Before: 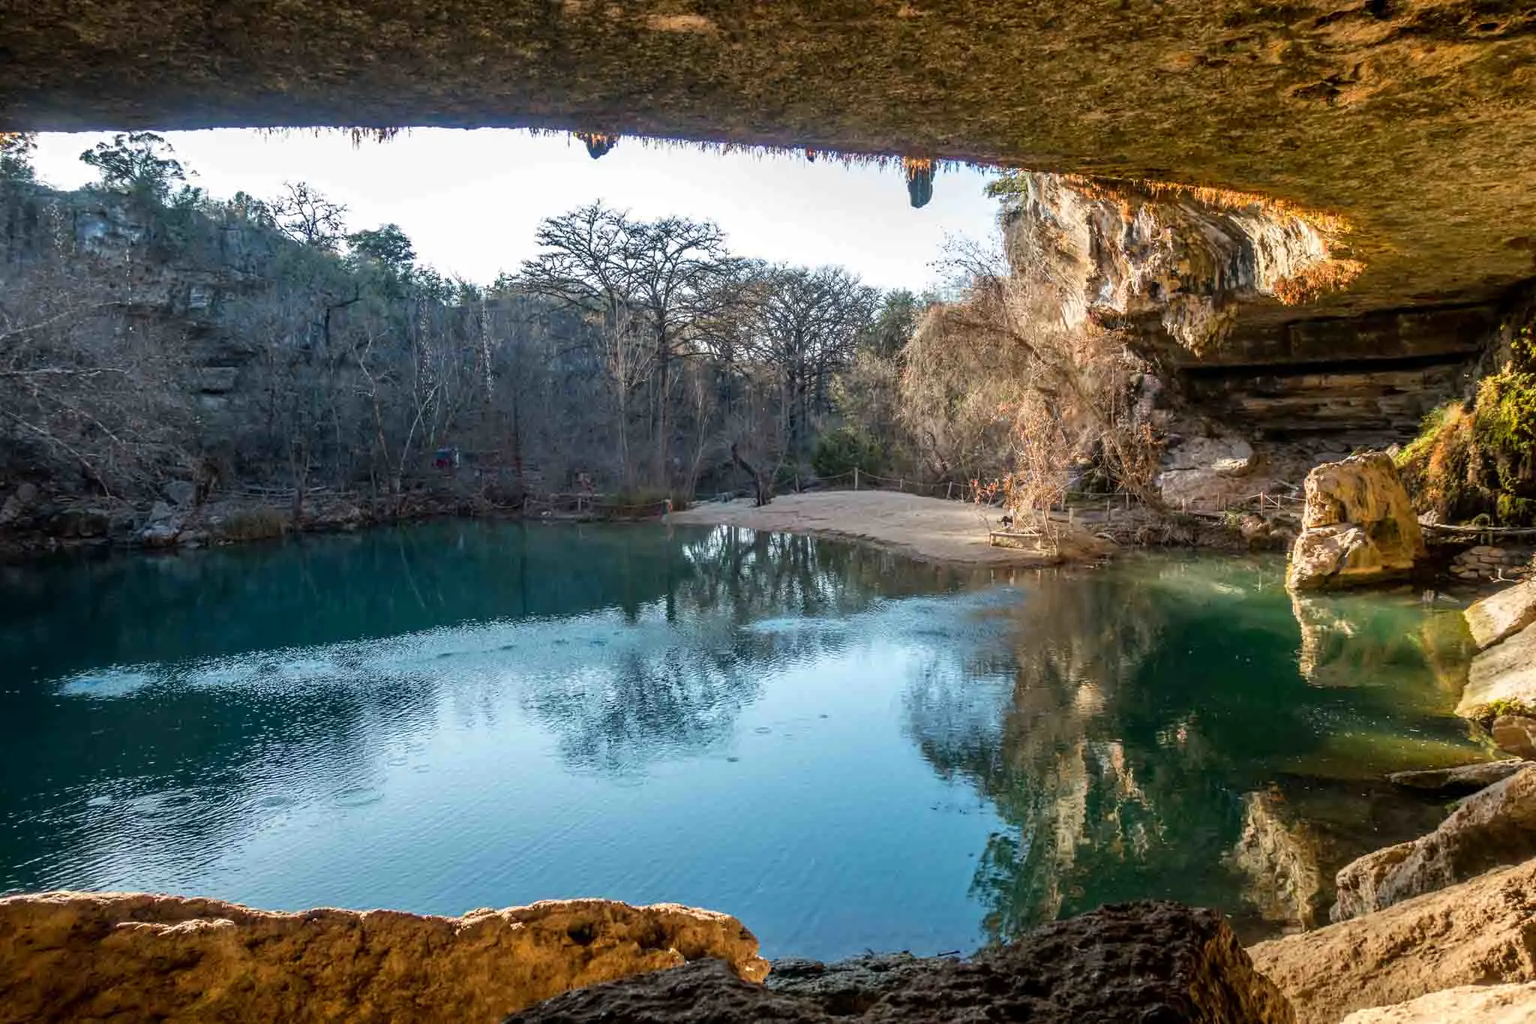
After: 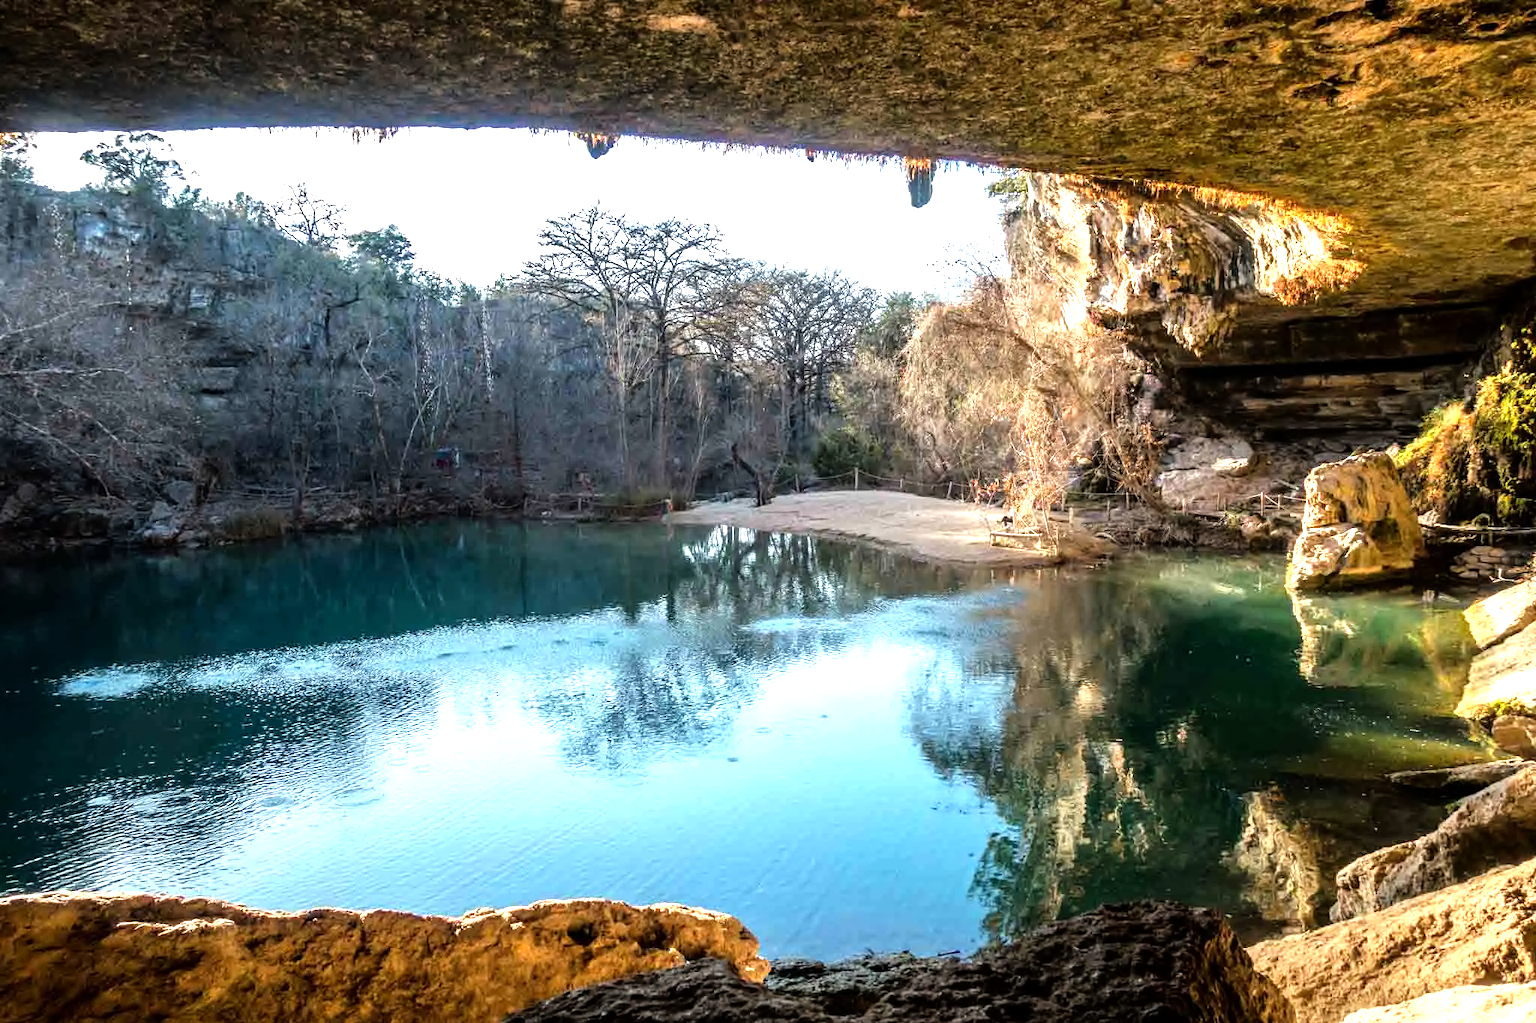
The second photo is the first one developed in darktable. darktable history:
tone equalizer: -8 EV -1.09 EV, -7 EV -0.998 EV, -6 EV -0.892 EV, -5 EV -0.593 EV, -3 EV 0.567 EV, -2 EV 0.879 EV, -1 EV 0.993 EV, +0 EV 1.05 EV
